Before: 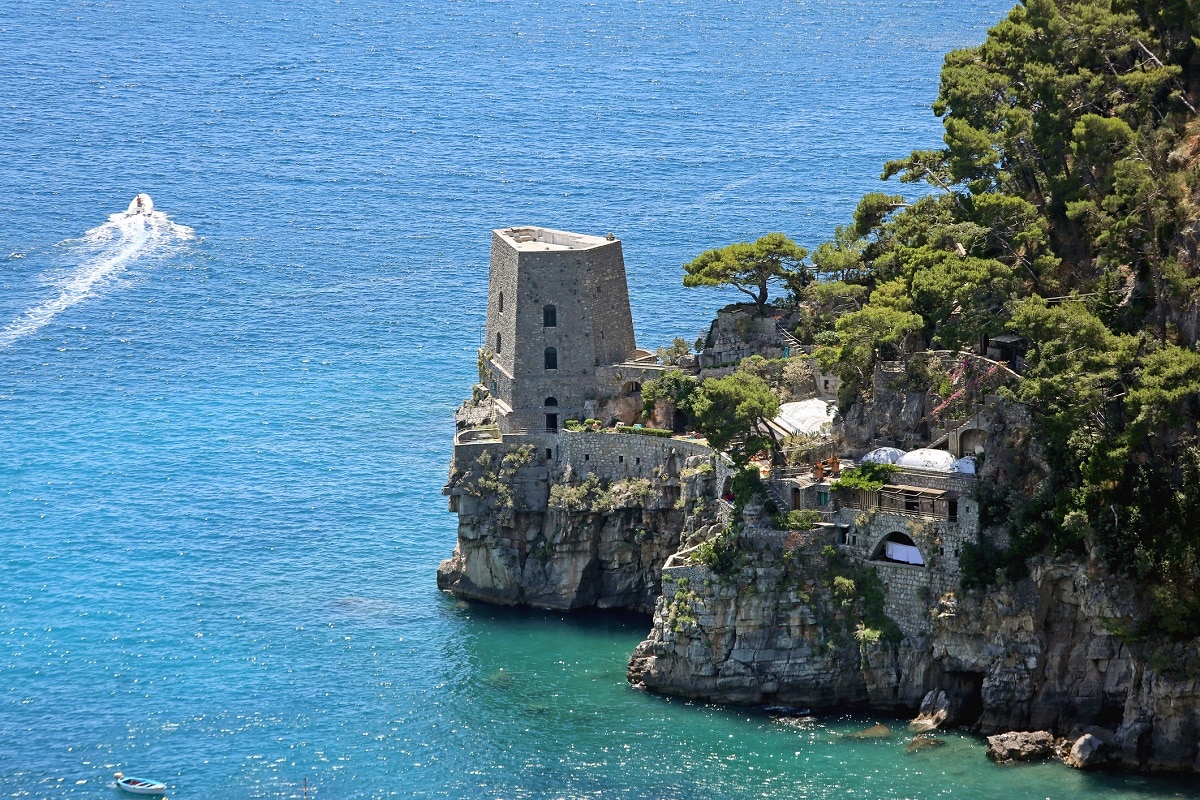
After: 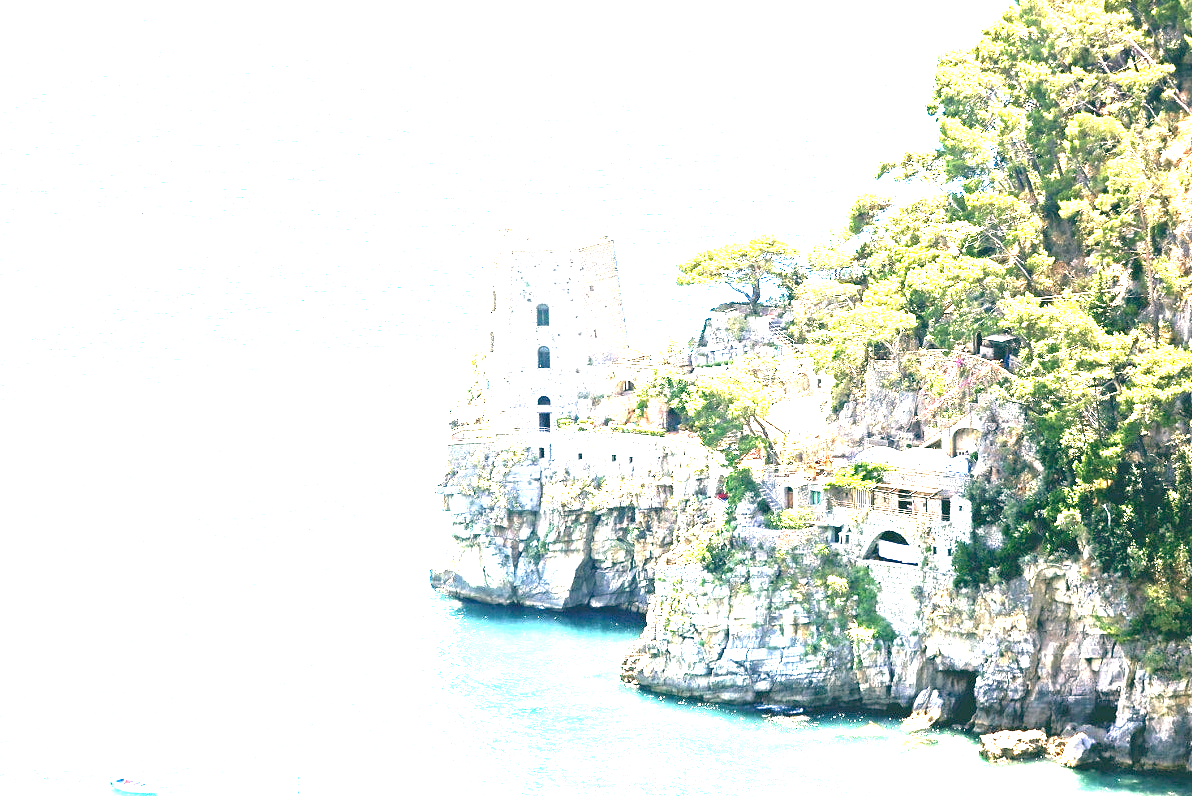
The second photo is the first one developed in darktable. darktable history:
color balance: lift [1.005, 0.99, 1.007, 1.01], gamma [1, 0.979, 1.011, 1.021], gain [0.923, 1.098, 1.025, 0.902], input saturation 90.45%, contrast 7.73%, output saturation 105.91%
exposure: black level correction 0, exposure 4 EV, compensate exposure bias true, compensate highlight preservation false
crop and rotate: left 0.614%, top 0.179%, bottom 0.309%
